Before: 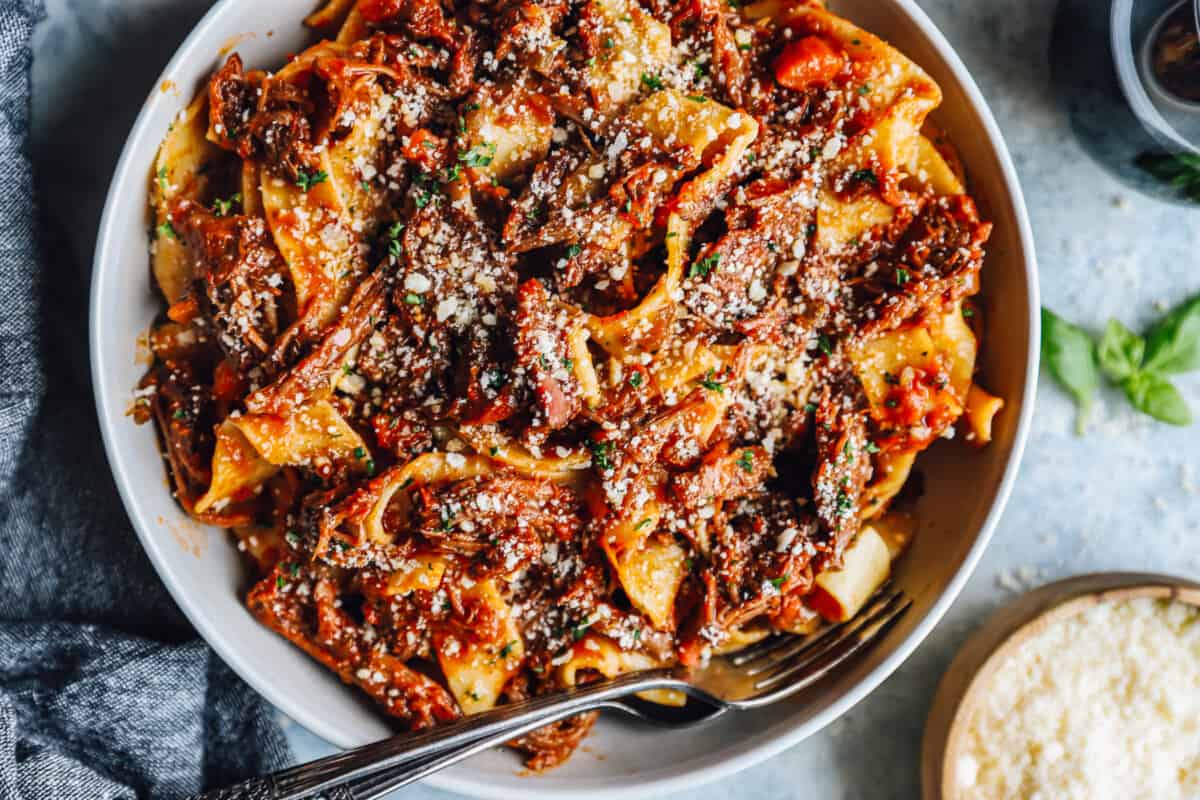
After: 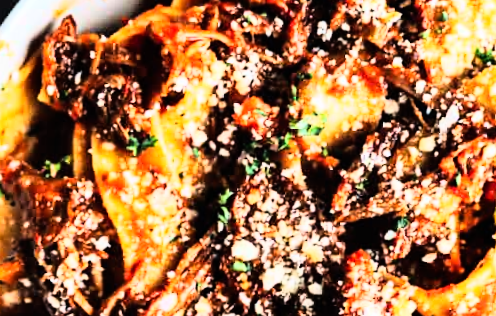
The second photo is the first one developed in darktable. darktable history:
rgb curve: curves: ch0 [(0, 0) (0.21, 0.15) (0.24, 0.21) (0.5, 0.75) (0.75, 0.96) (0.89, 0.99) (1, 1)]; ch1 [(0, 0.02) (0.21, 0.13) (0.25, 0.2) (0.5, 0.67) (0.75, 0.9) (0.89, 0.97) (1, 1)]; ch2 [(0, 0.02) (0.21, 0.13) (0.25, 0.2) (0.5, 0.67) (0.75, 0.9) (0.89, 0.97) (1, 1)], compensate middle gray true
rotate and perspective: rotation 1.72°, automatic cropping off
crop: left 15.452%, top 5.459%, right 43.956%, bottom 56.62%
